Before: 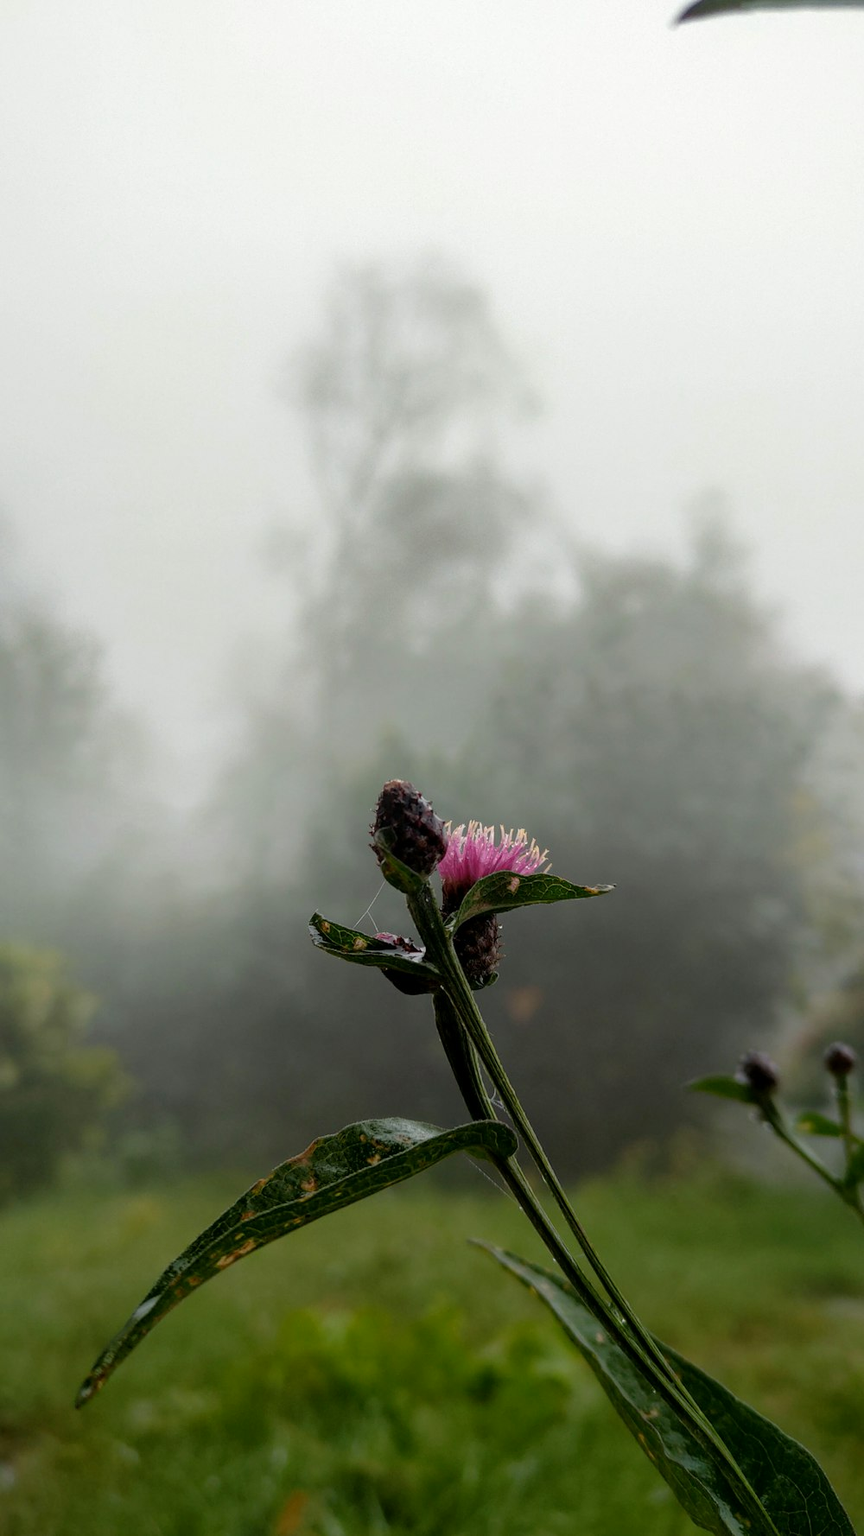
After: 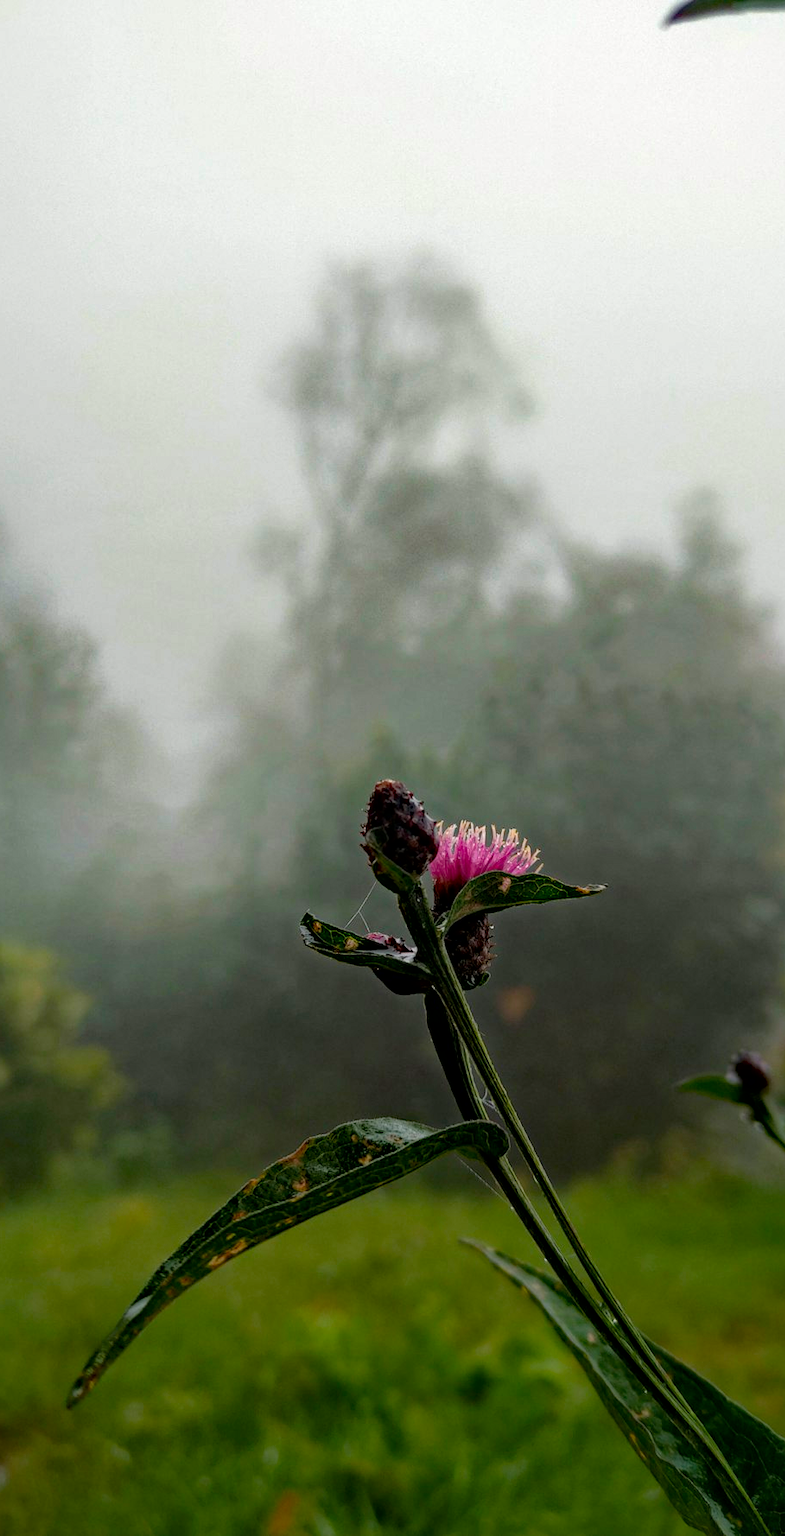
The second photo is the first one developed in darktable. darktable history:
crop and rotate: left 1.073%, right 8.009%
haze removal: strength 0.523, distance 0.918, compatibility mode true, adaptive false
local contrast: mode bilateral grid, contrast 19, coarseness 50, detail 119%, midtone range 0.2
